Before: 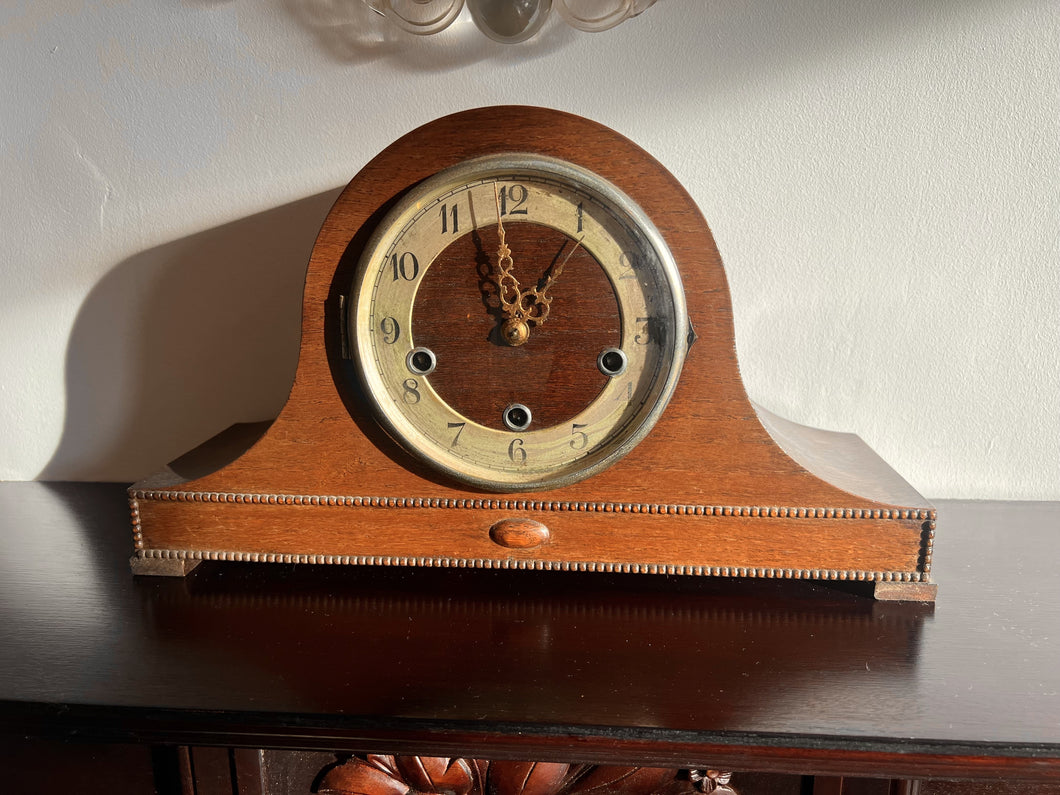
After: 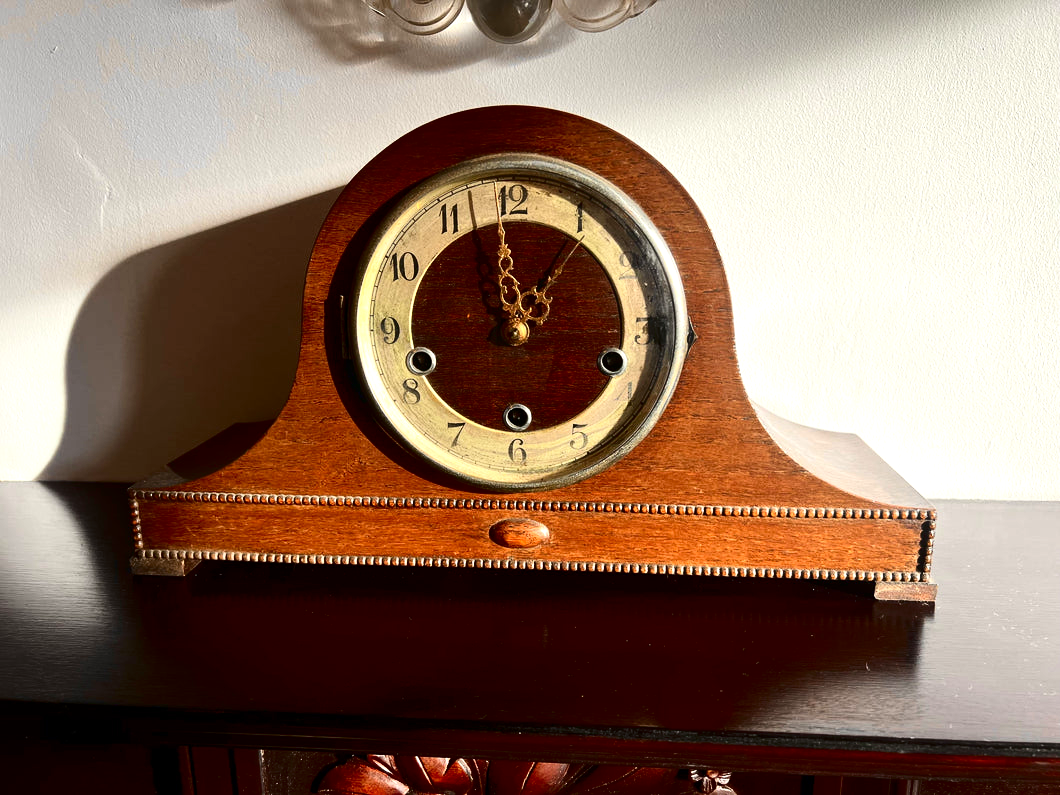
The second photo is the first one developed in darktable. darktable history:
contrast brightness saturation: contrast 0.238, brightness -0.236, saturation 0.139
exposure: black level correction 0.001, exposure 0.499 EV, compensate highlight preservation false
